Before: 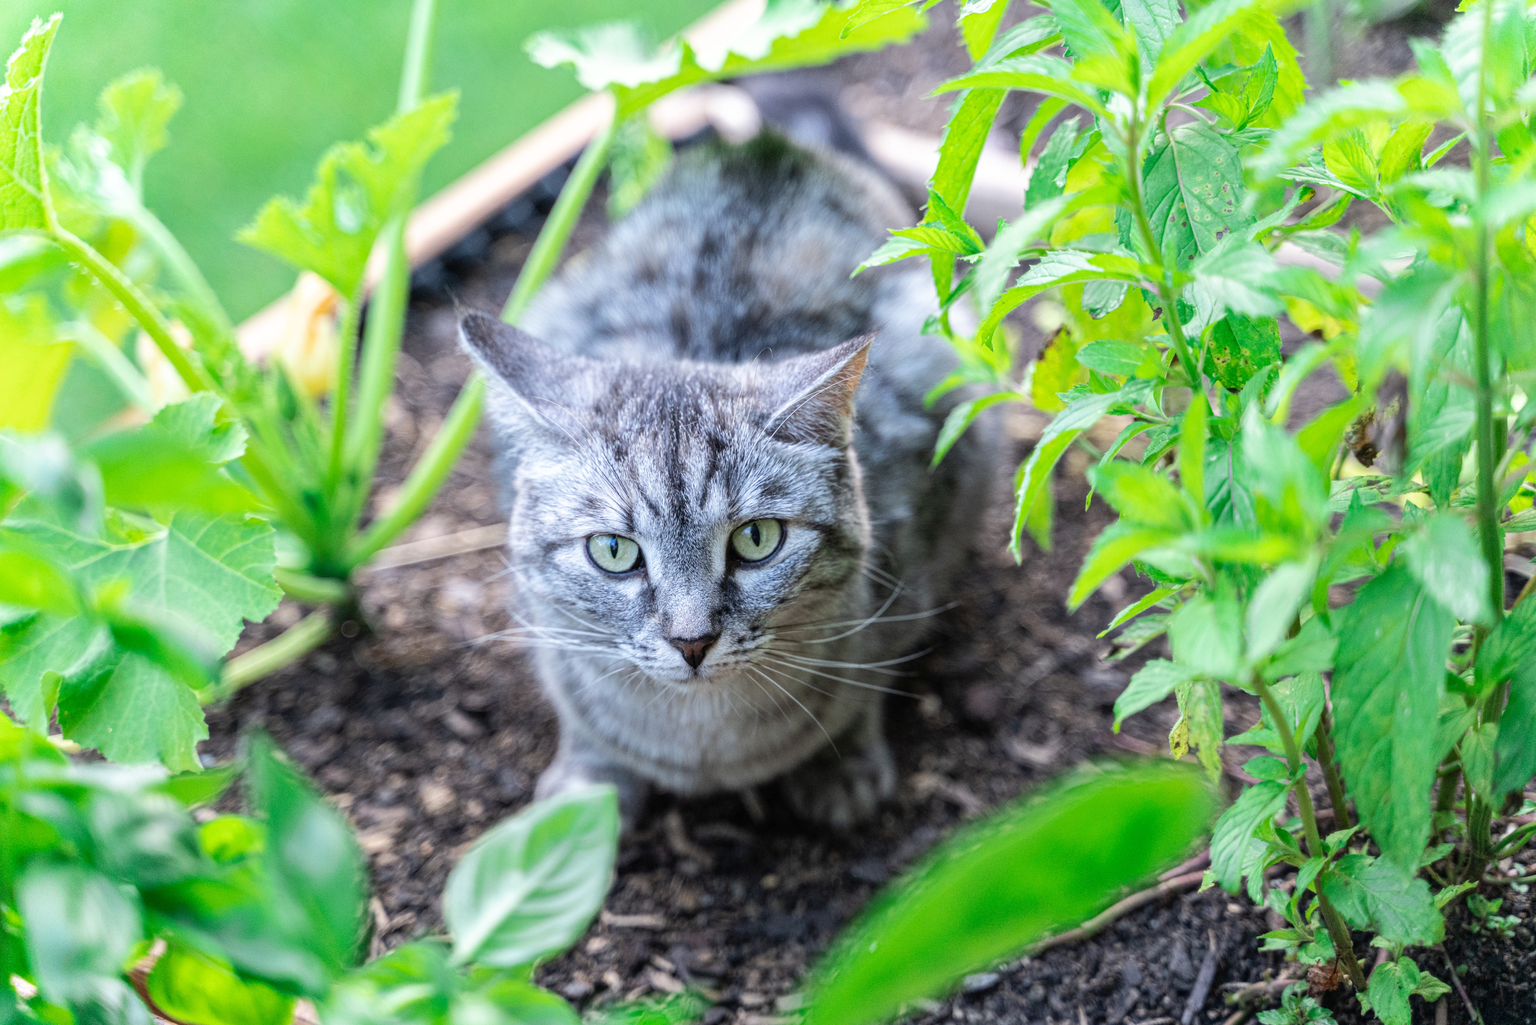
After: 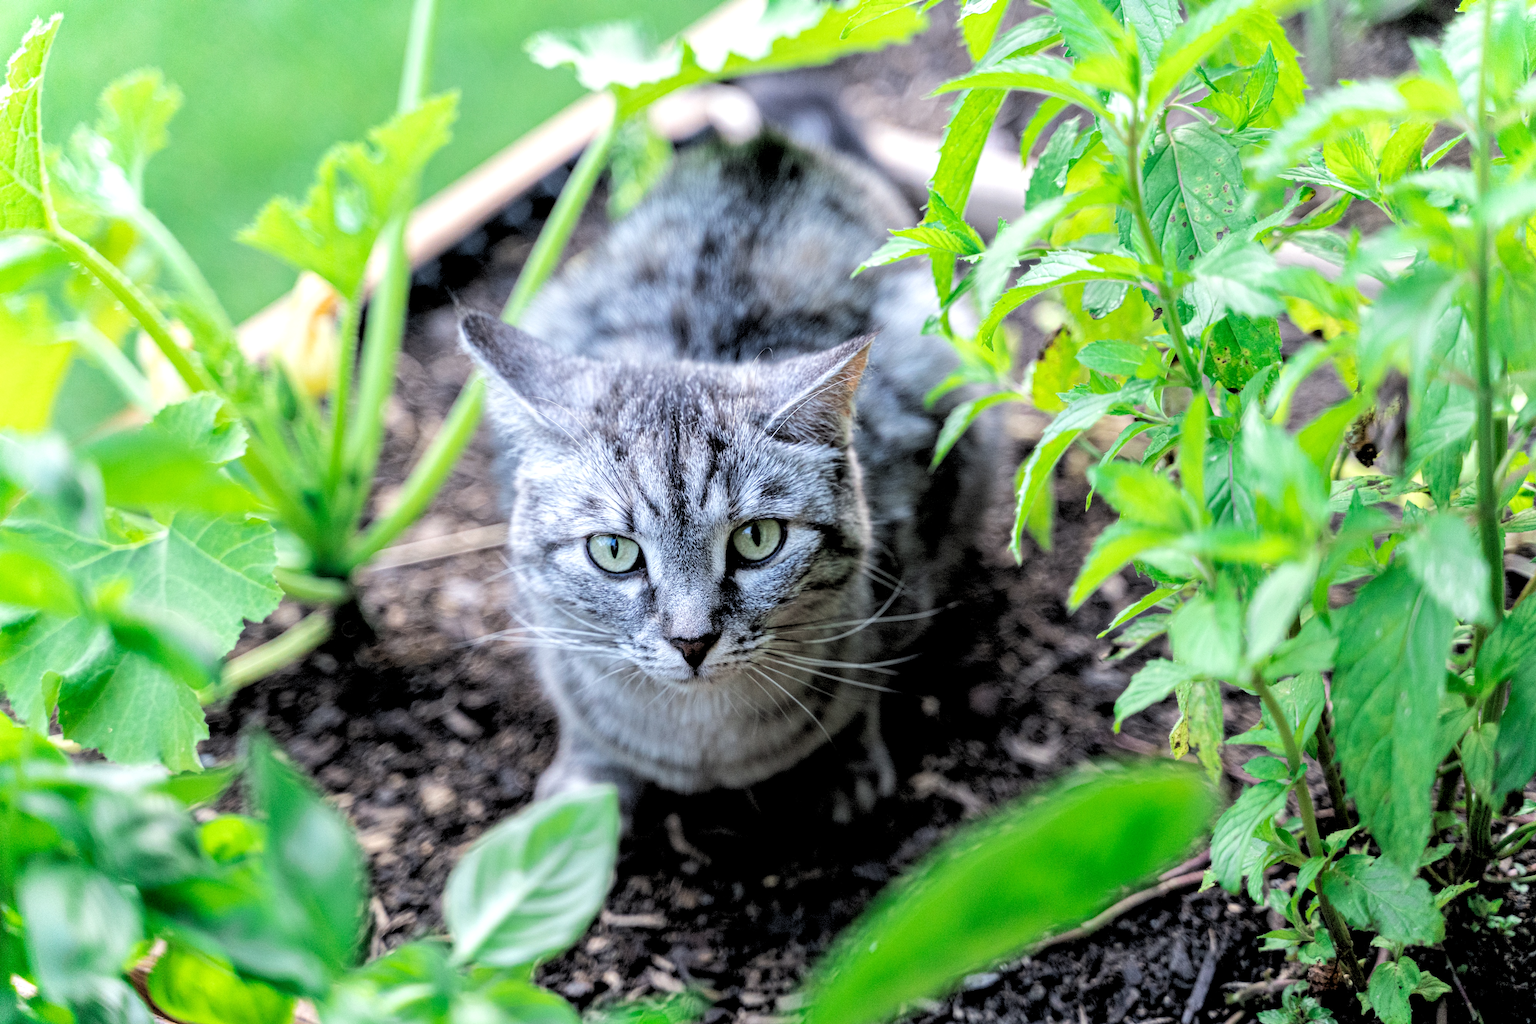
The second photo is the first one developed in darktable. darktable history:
rgb levels: levels [[0.034, 0.472, 0.904], [0, 0.5, 1], [0, 0.5, 1]]
color balance: on, module defaults
